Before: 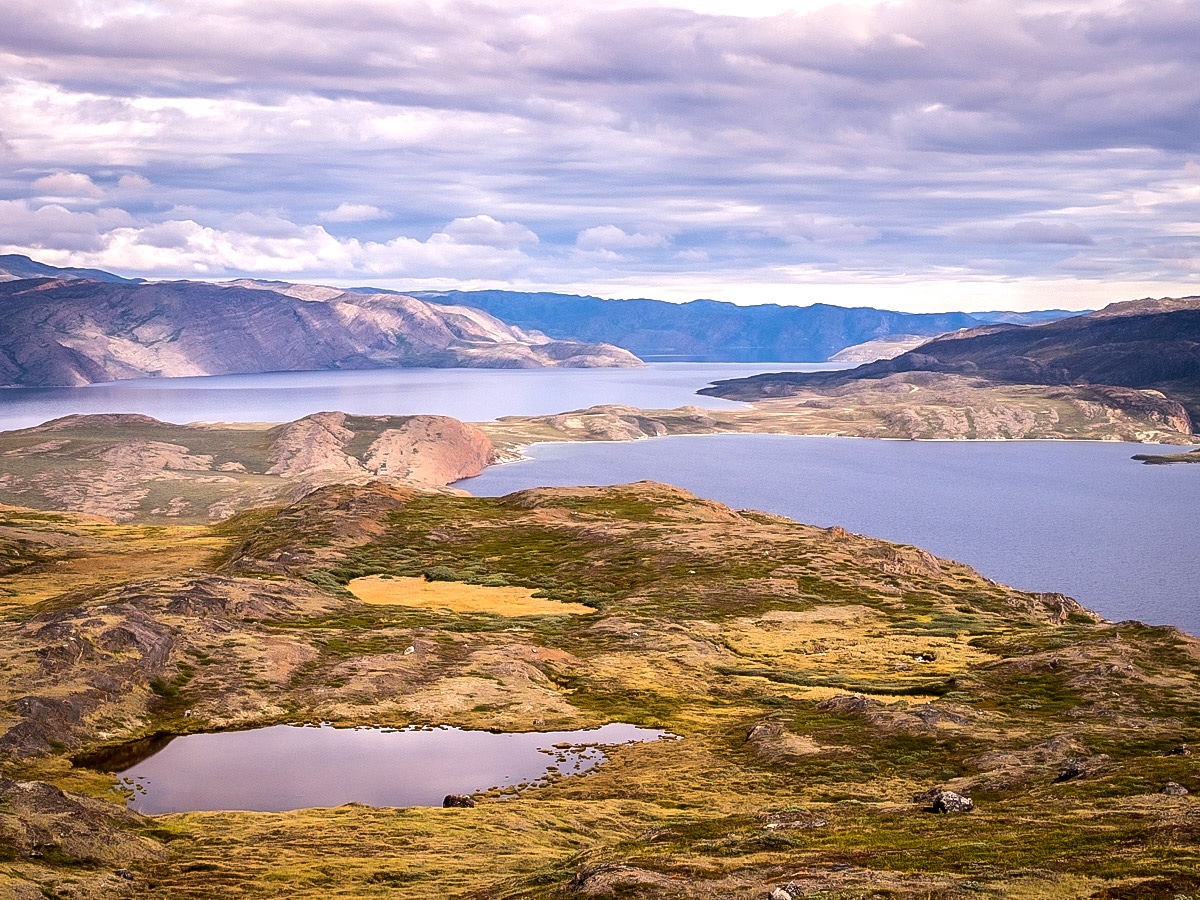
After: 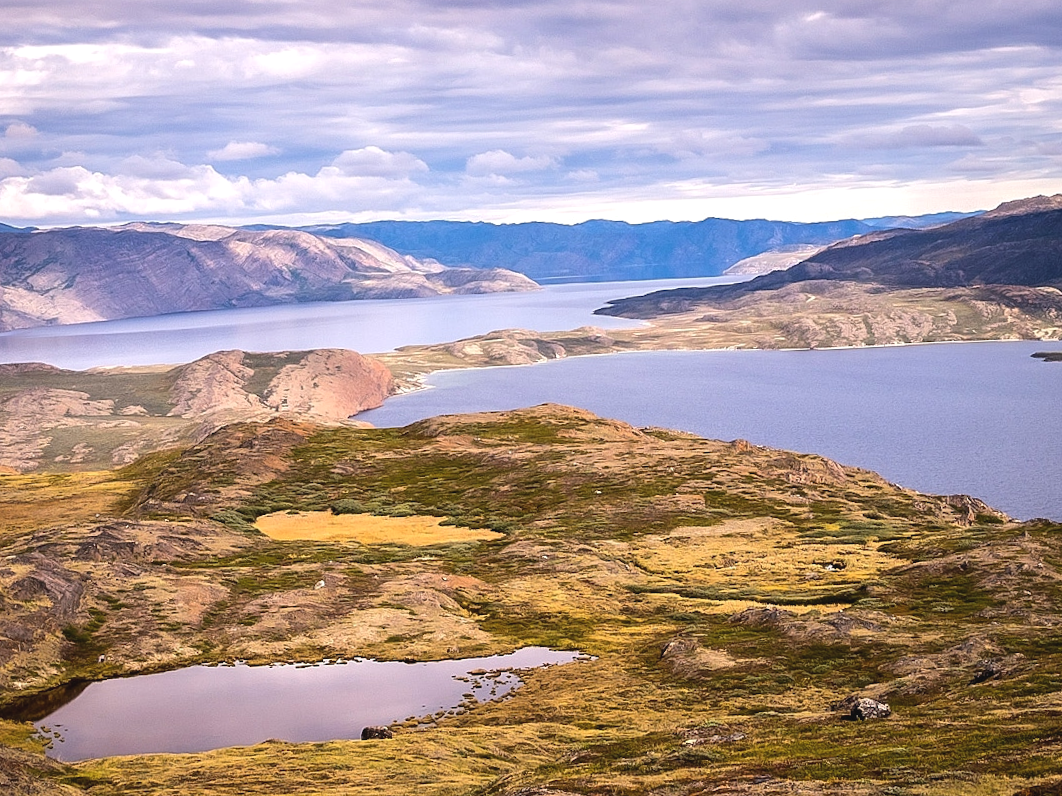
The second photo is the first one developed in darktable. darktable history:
crop and rotate: angle 2.9°, left 5.584%, top 5.687%
exposure: black level correction -0.004, exposure 0.054 EV, compensate exposure bias true, compensate highlight preservation false
